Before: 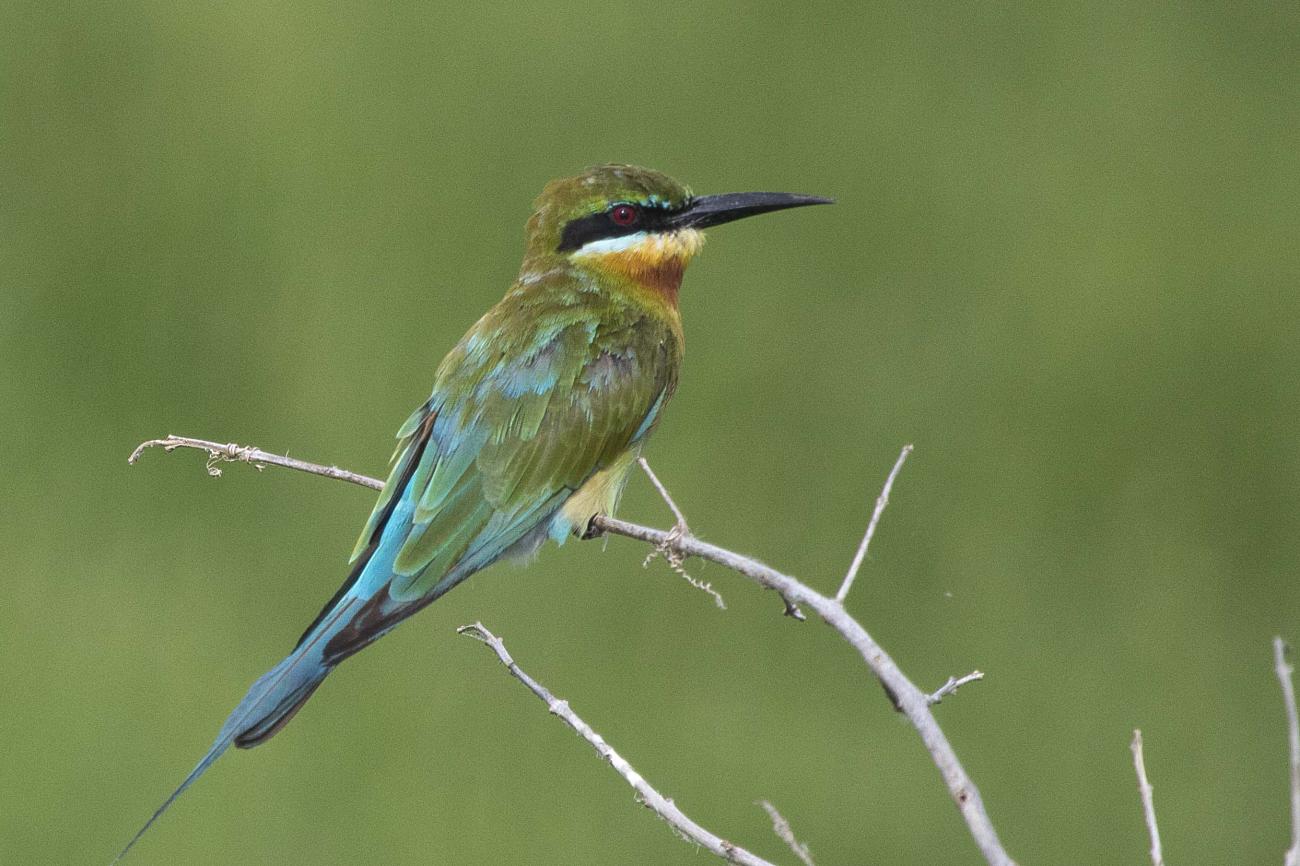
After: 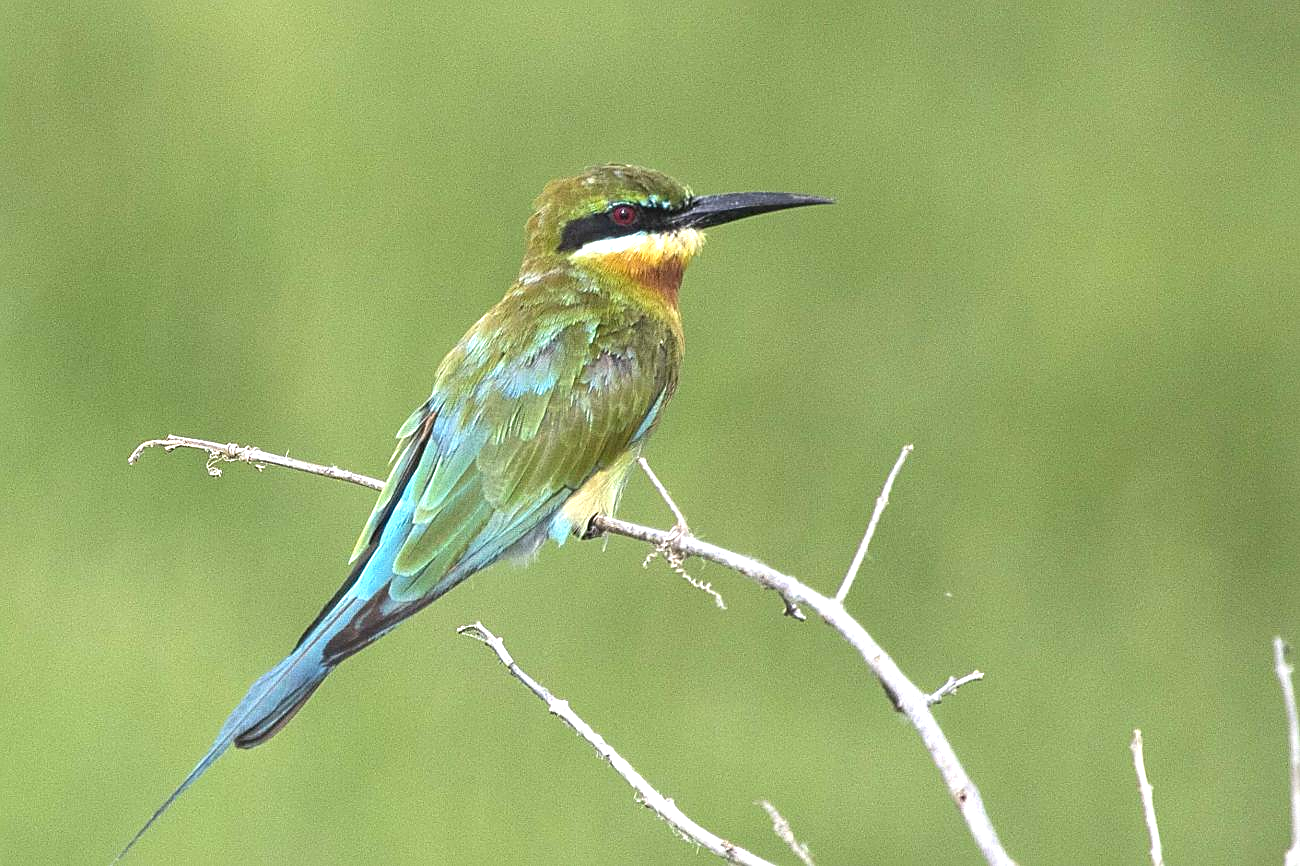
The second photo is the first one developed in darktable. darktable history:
exposure: black level correction 0.001, exposure 0.955 EV, compensate exposure bias true, compensate highlight preservation false
white balance: emerald 1
sharpen: on, module defaults
